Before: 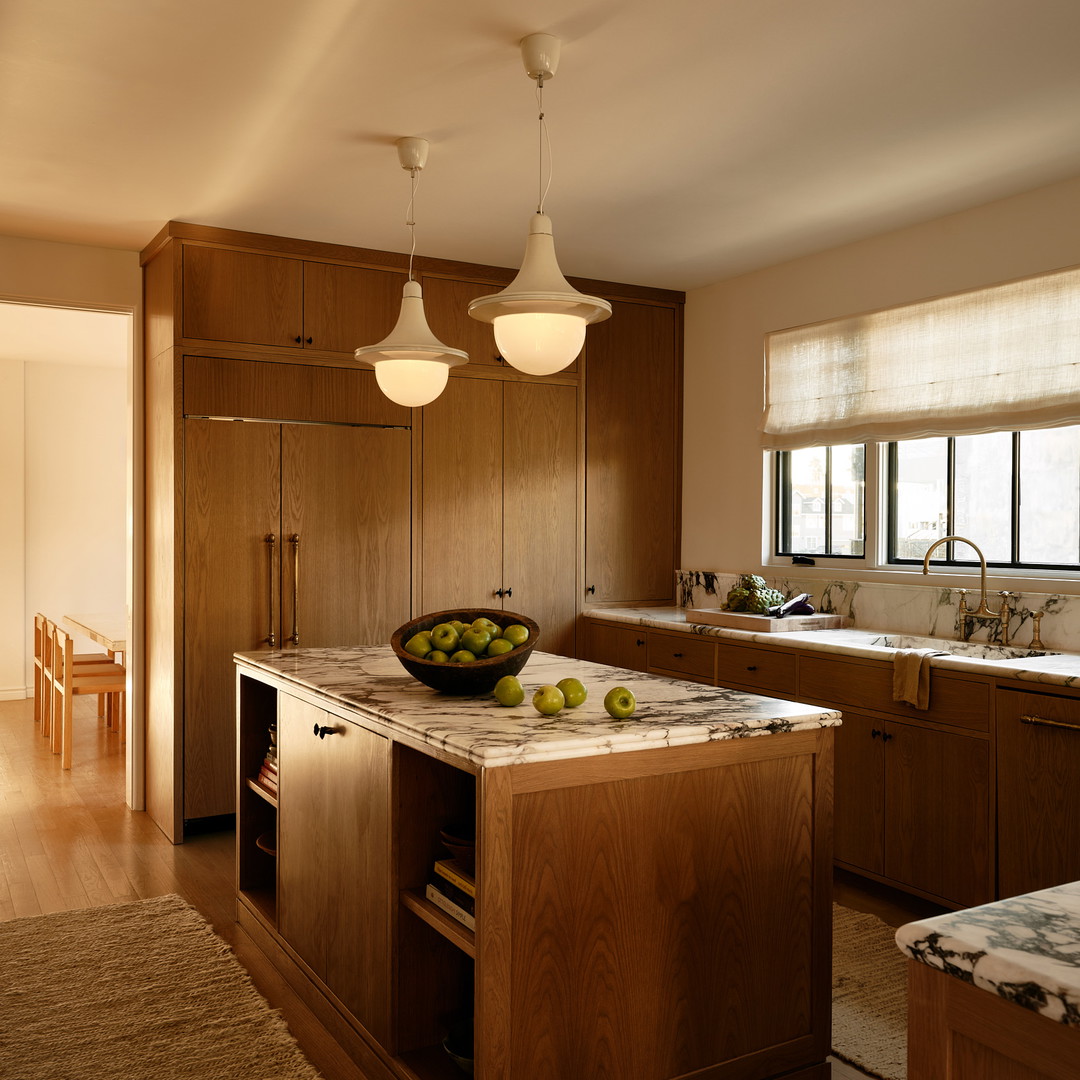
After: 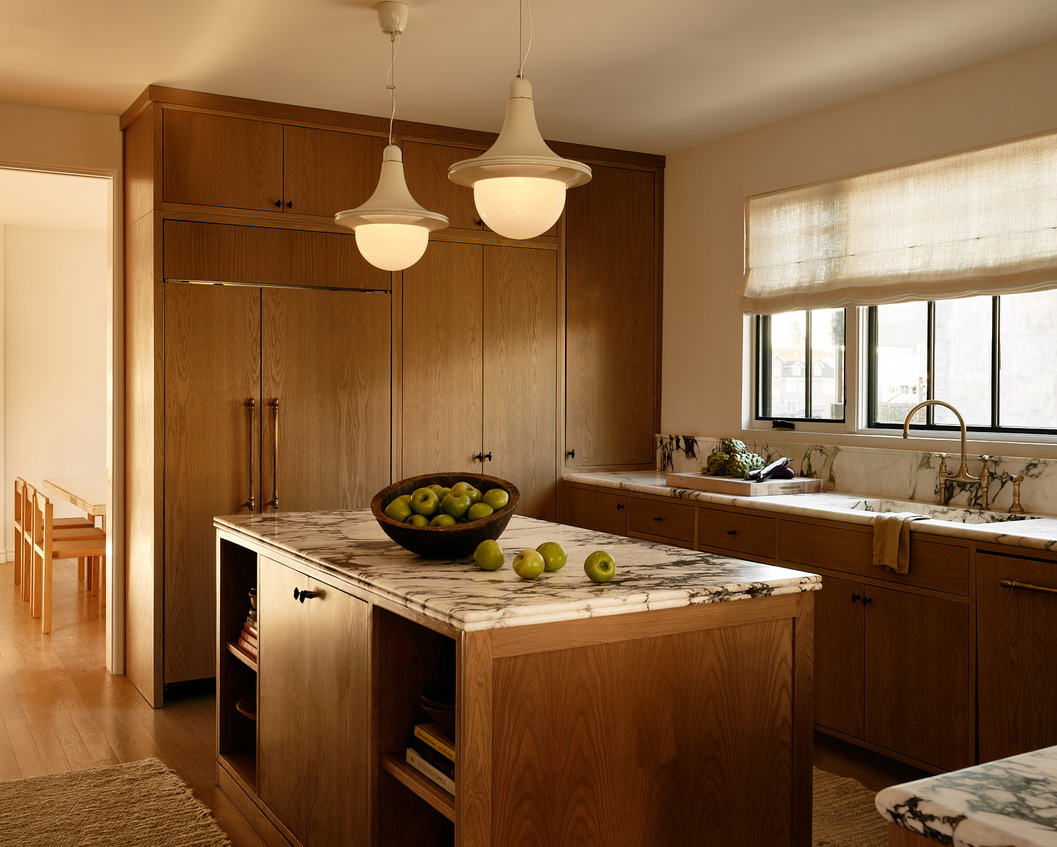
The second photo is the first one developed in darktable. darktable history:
crop and rotate: left 1.878%, top 12.666%, right 0.18%, bottom 8.864%
